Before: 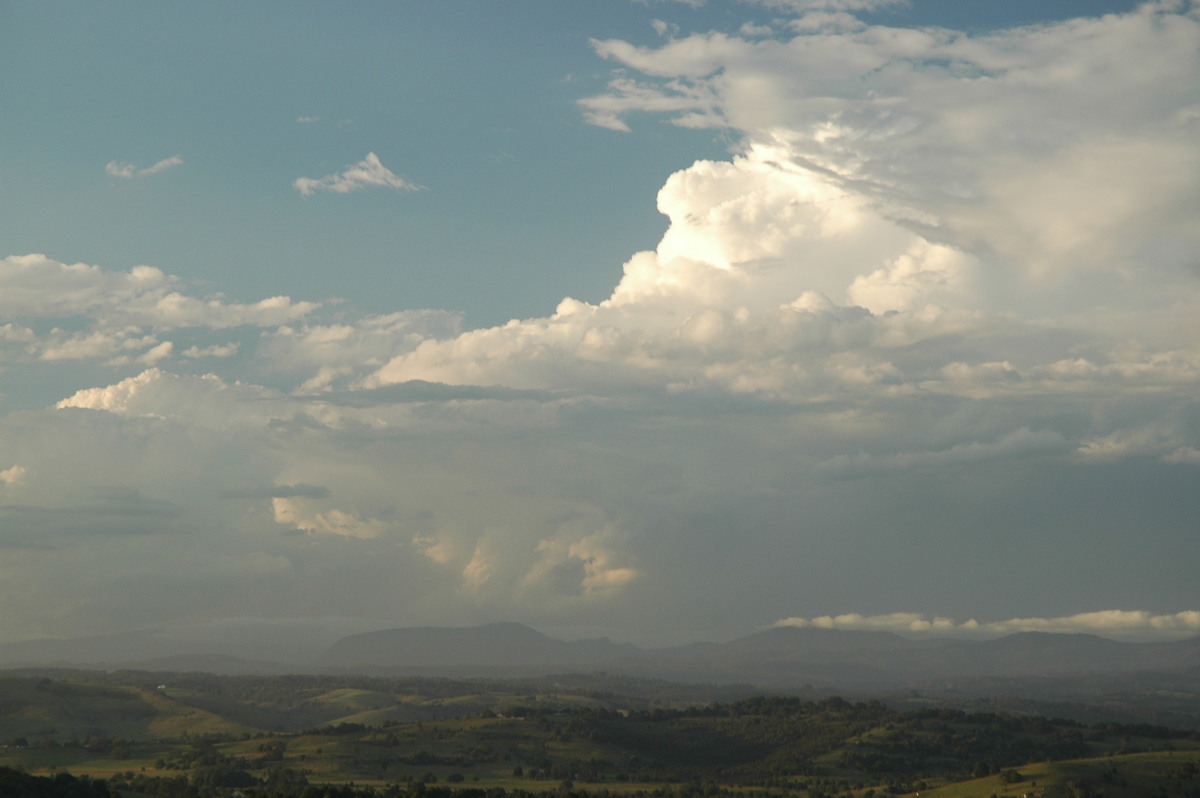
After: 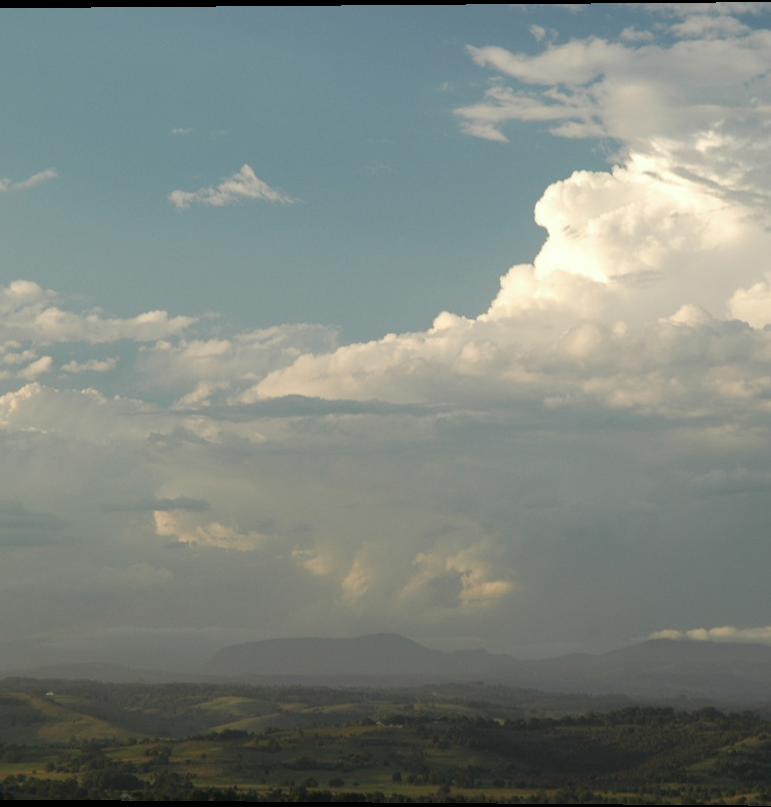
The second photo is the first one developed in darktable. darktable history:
crop: left 10.644%, right 26.528%
rotate and perspective: lens shift (vertical) 0.048, lens shift (horizontal) -0.024, automatic cropping off
